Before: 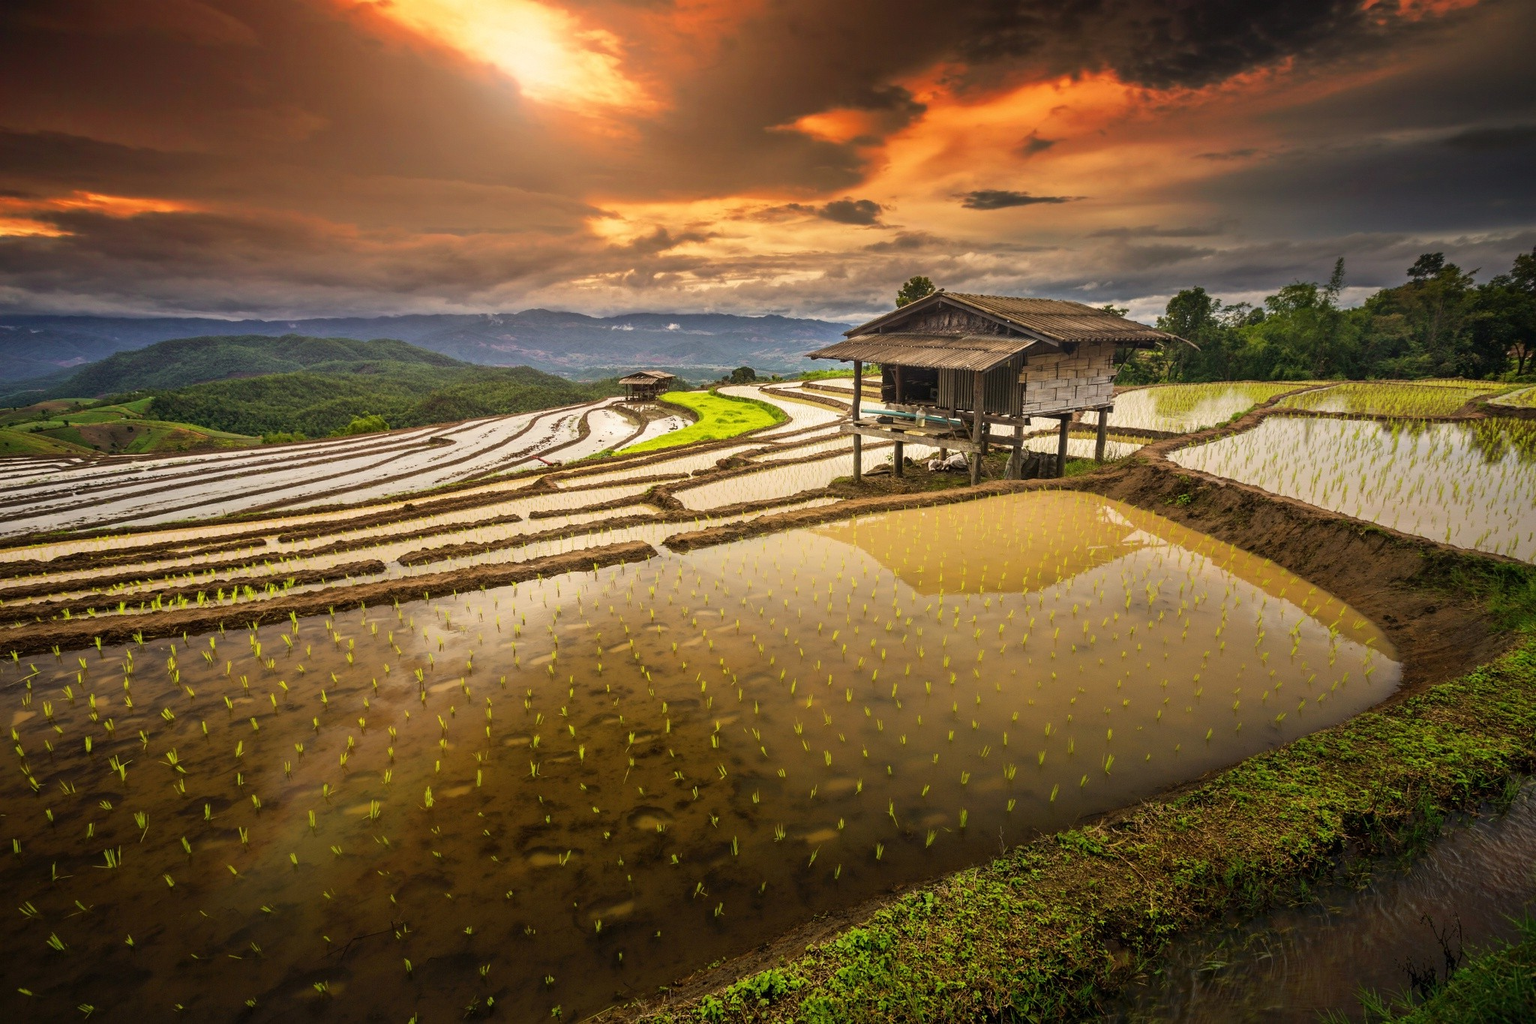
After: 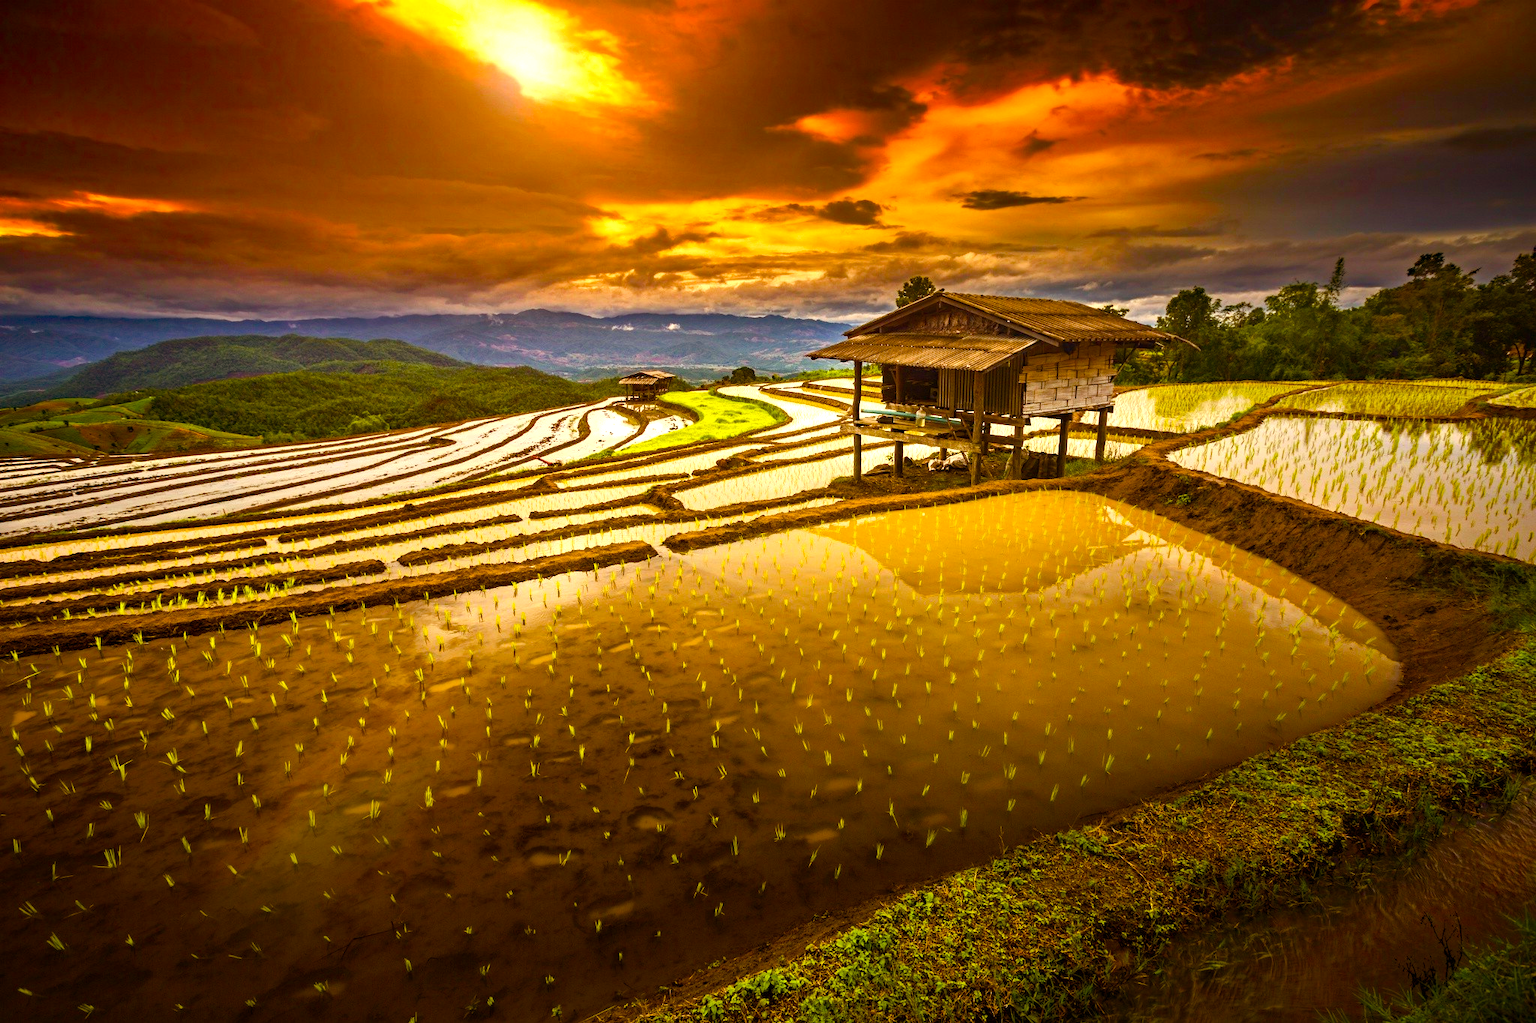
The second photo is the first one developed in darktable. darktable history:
color balance rgb: power › luminance 9.765%, power › chroma 2.827%, power › hue 56.72°, linear chroma grading › global chroma 8.391%, perceptual saturation grading › global saturation 26.391%, perceptual saturation grading › highlights -28.274%, perceptual saturation grading › mid-tones 15.388%, perceptual saturation grading › shadows 34.247%, perceptual brilliance grading › highlights 14.046%, perceptual brilliance grading › shadows -19.301%, global vibrance 32.743%
haze removal: strength 0.282, distance 0.255, compatibility mode true, adaptive false
